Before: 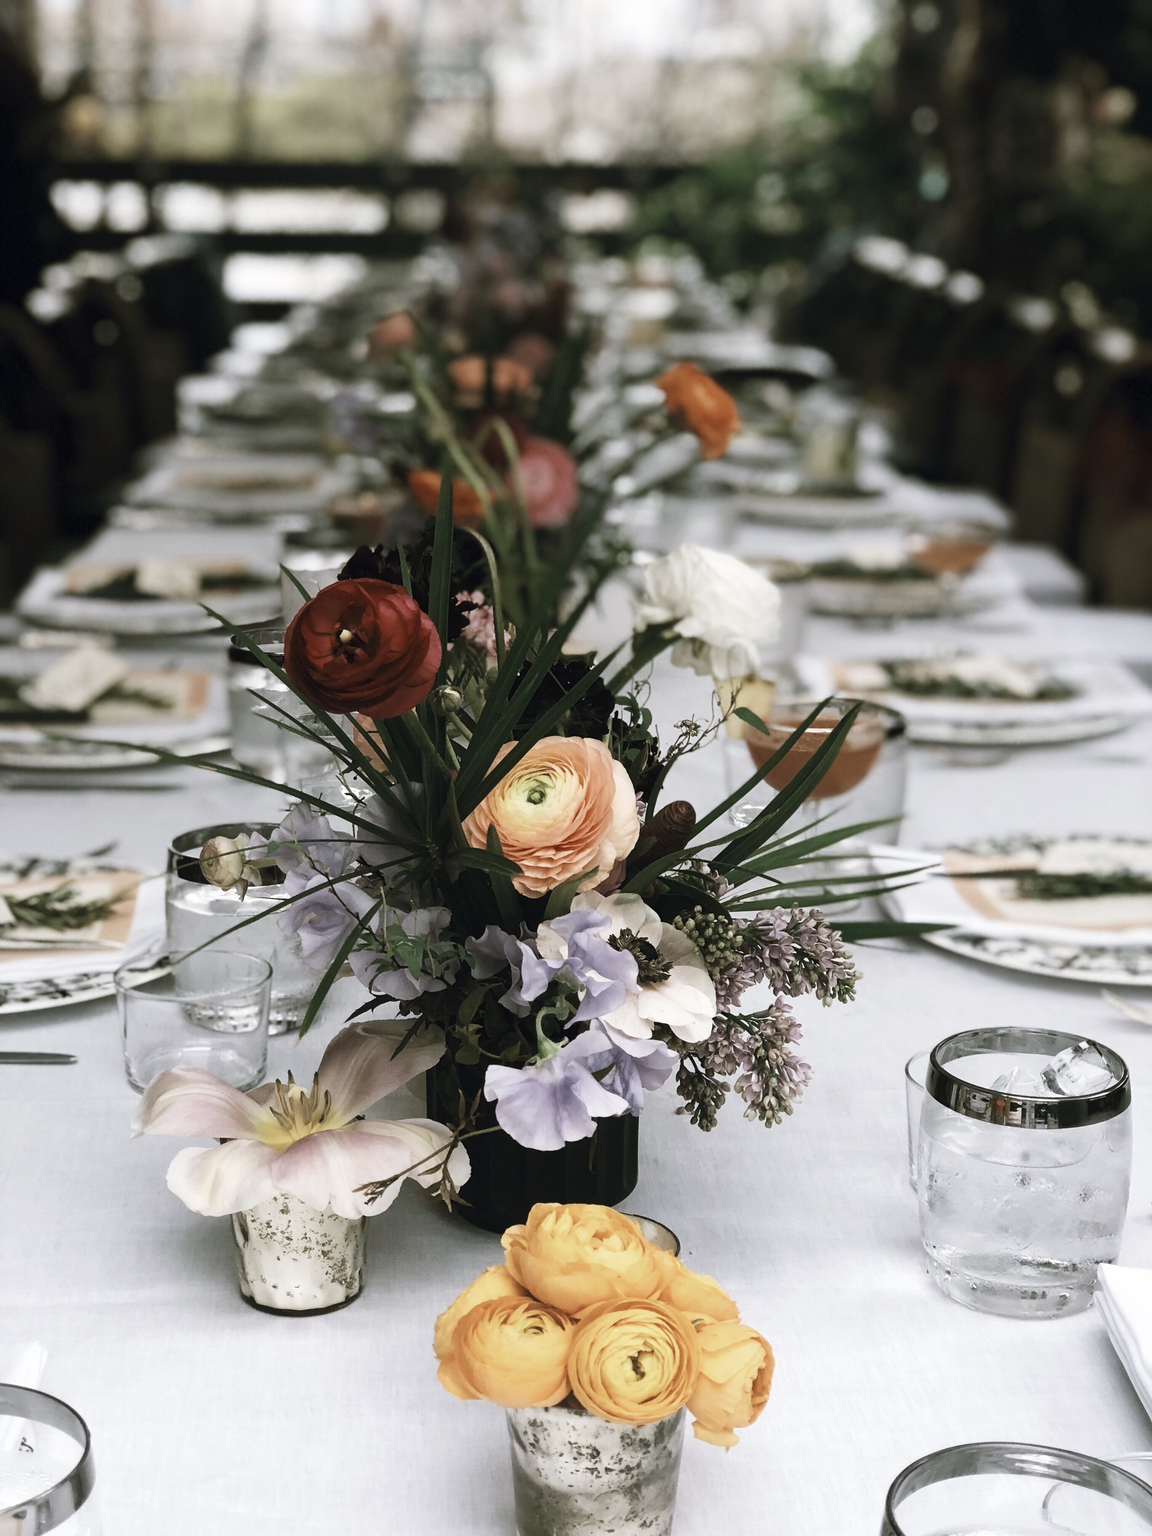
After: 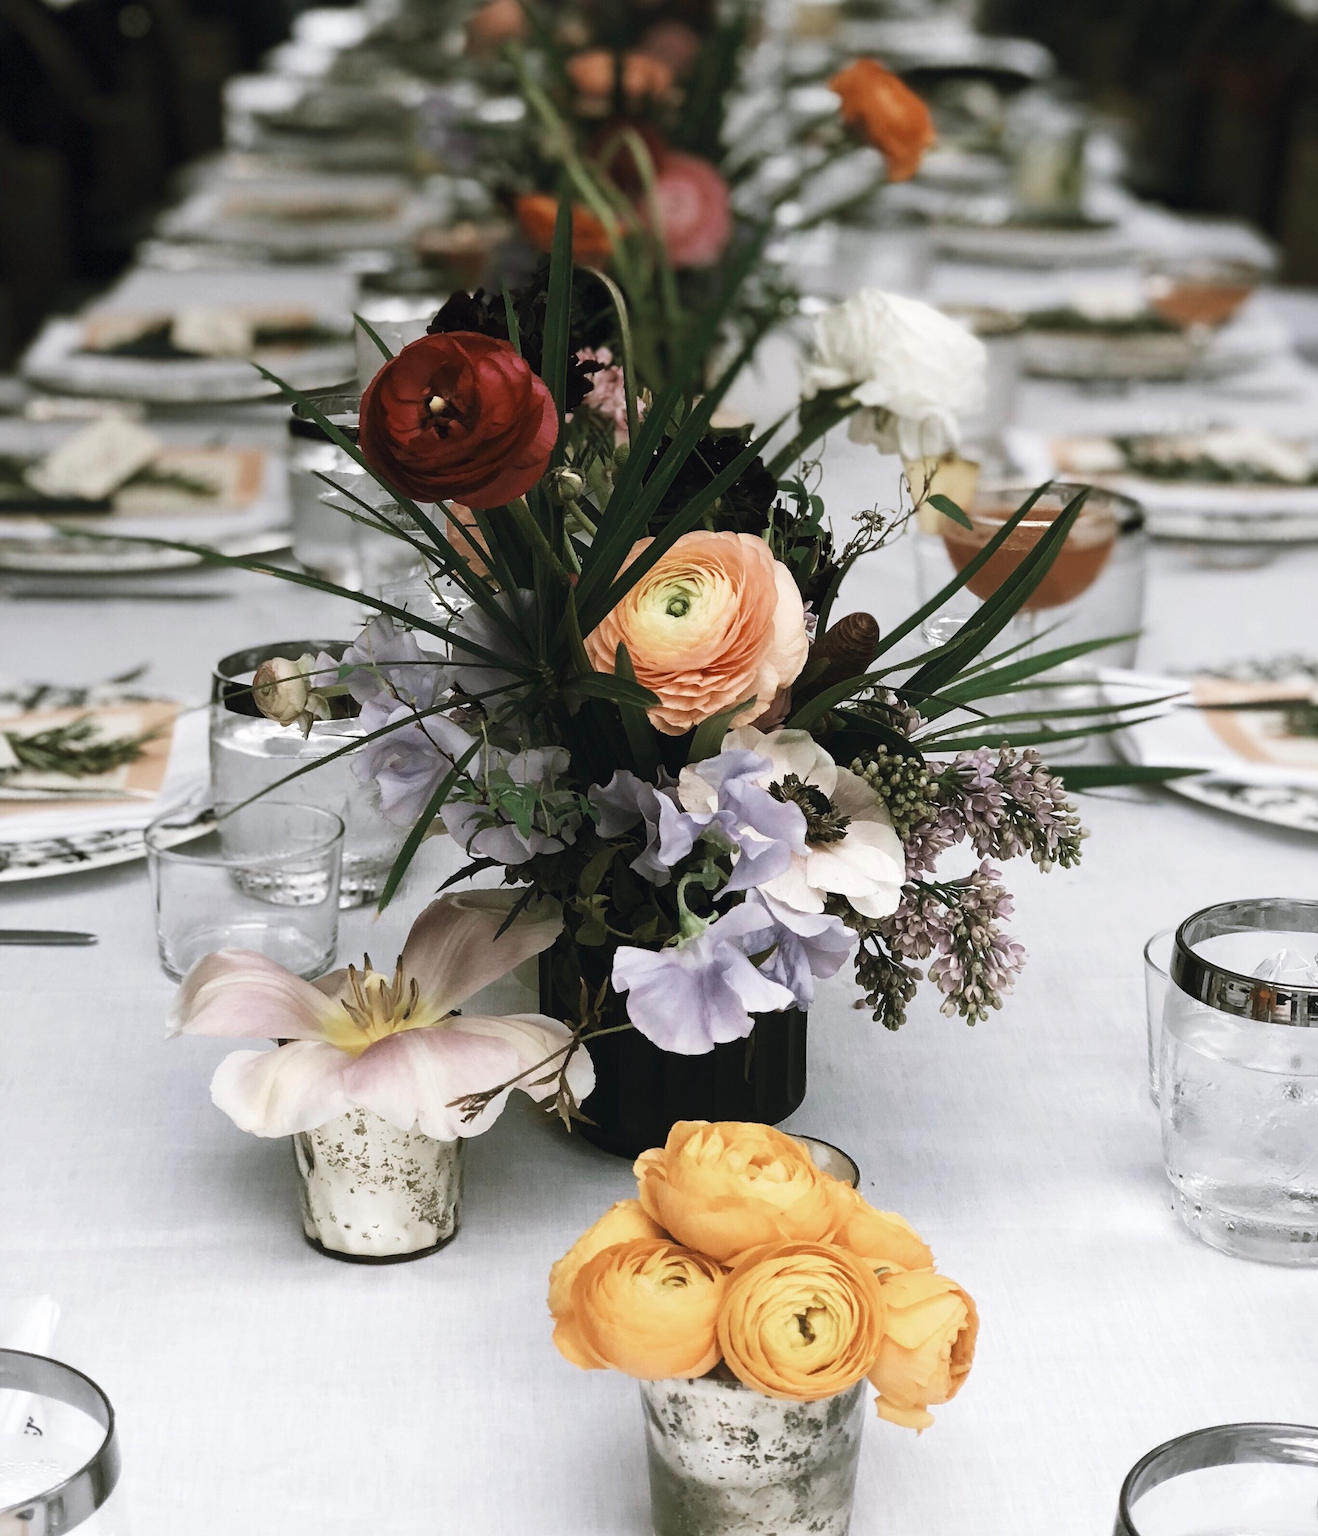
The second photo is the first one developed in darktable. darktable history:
crop: top 20.584%, right 9.371%, bottom 0.252%
